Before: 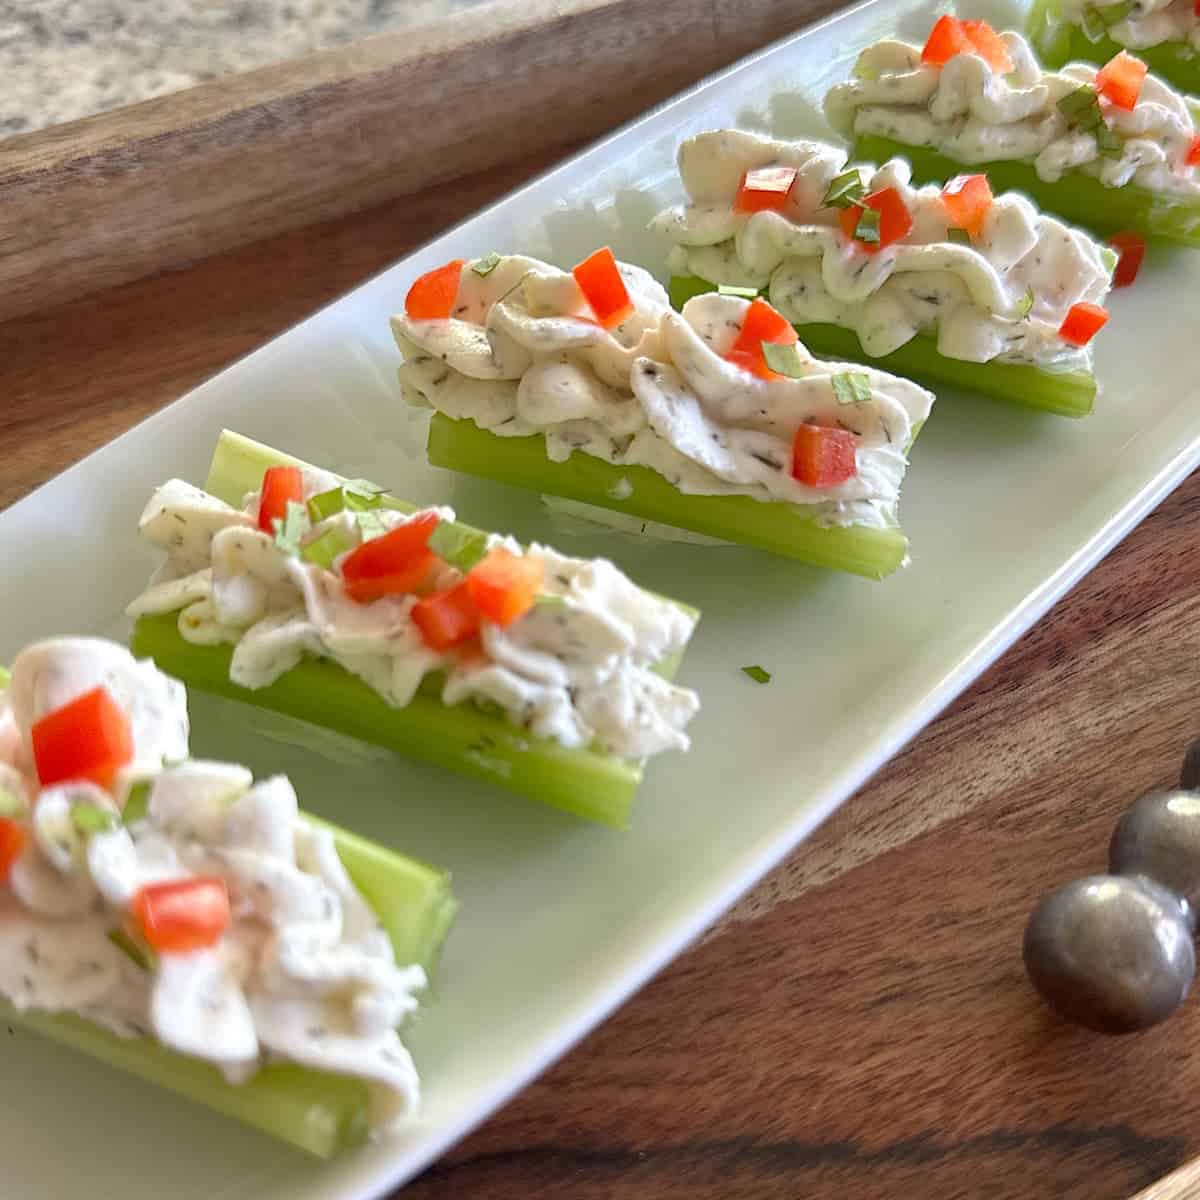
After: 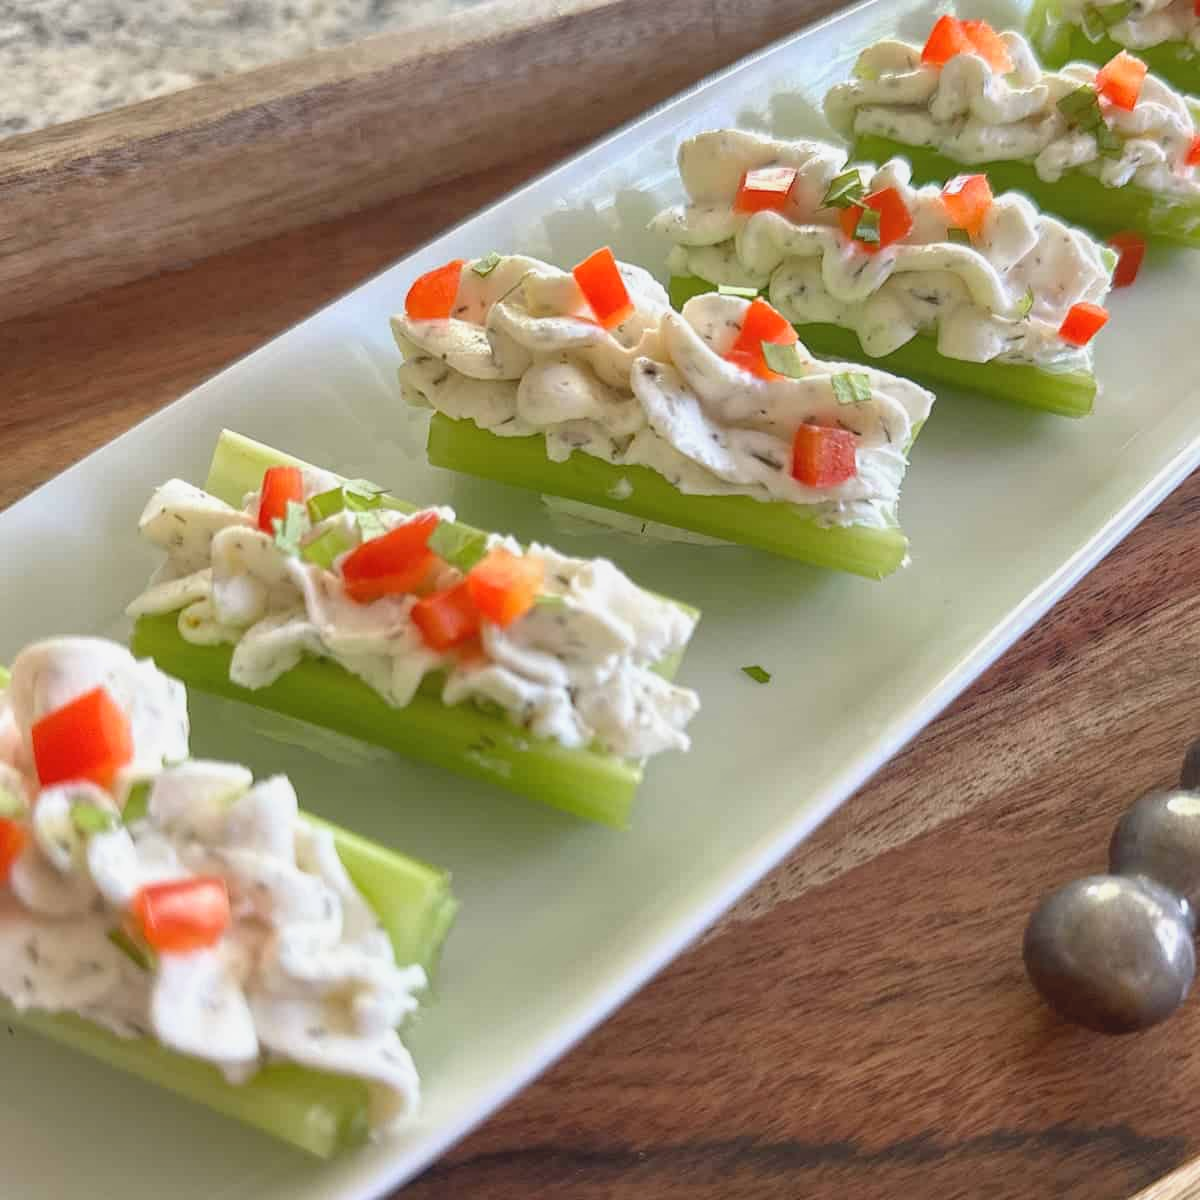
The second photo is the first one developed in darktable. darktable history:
shadows and highlights: shadows 0.68, highlights 40.5
local contrast: highlights 46%, shadows 1%, detail 100%
